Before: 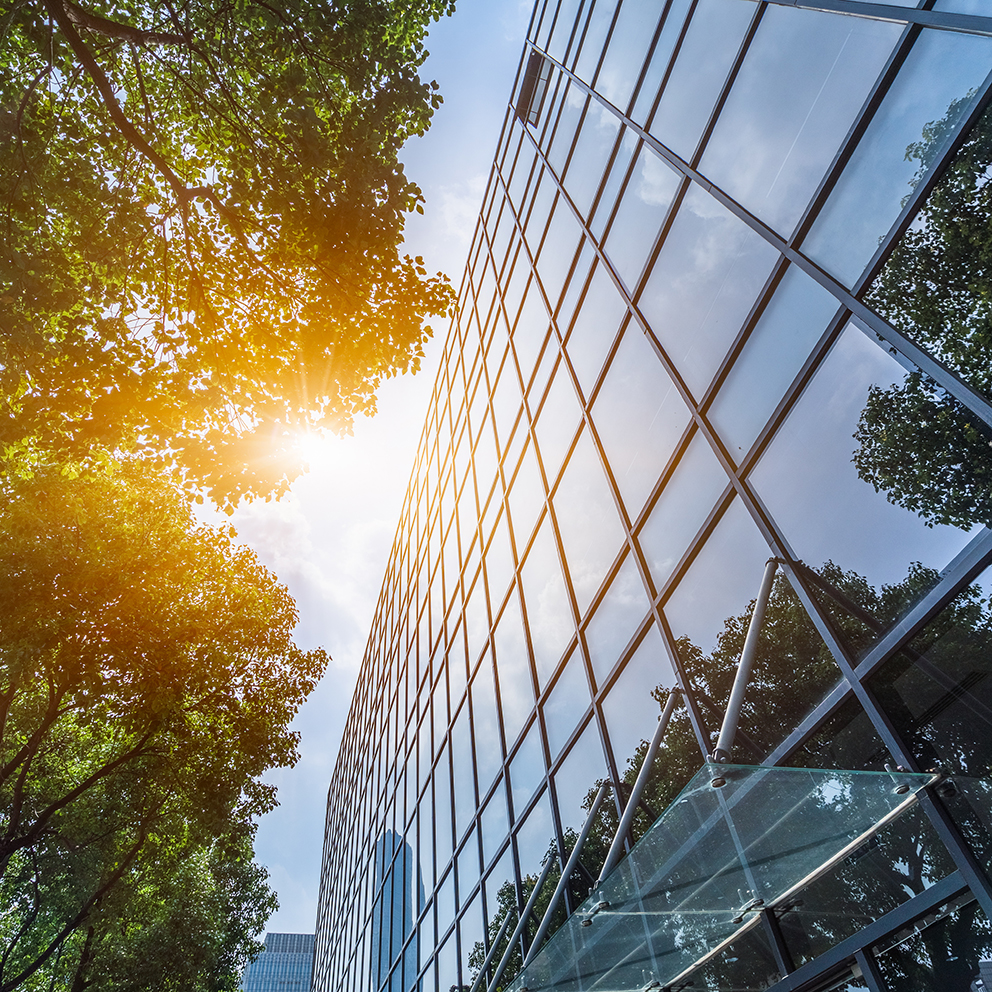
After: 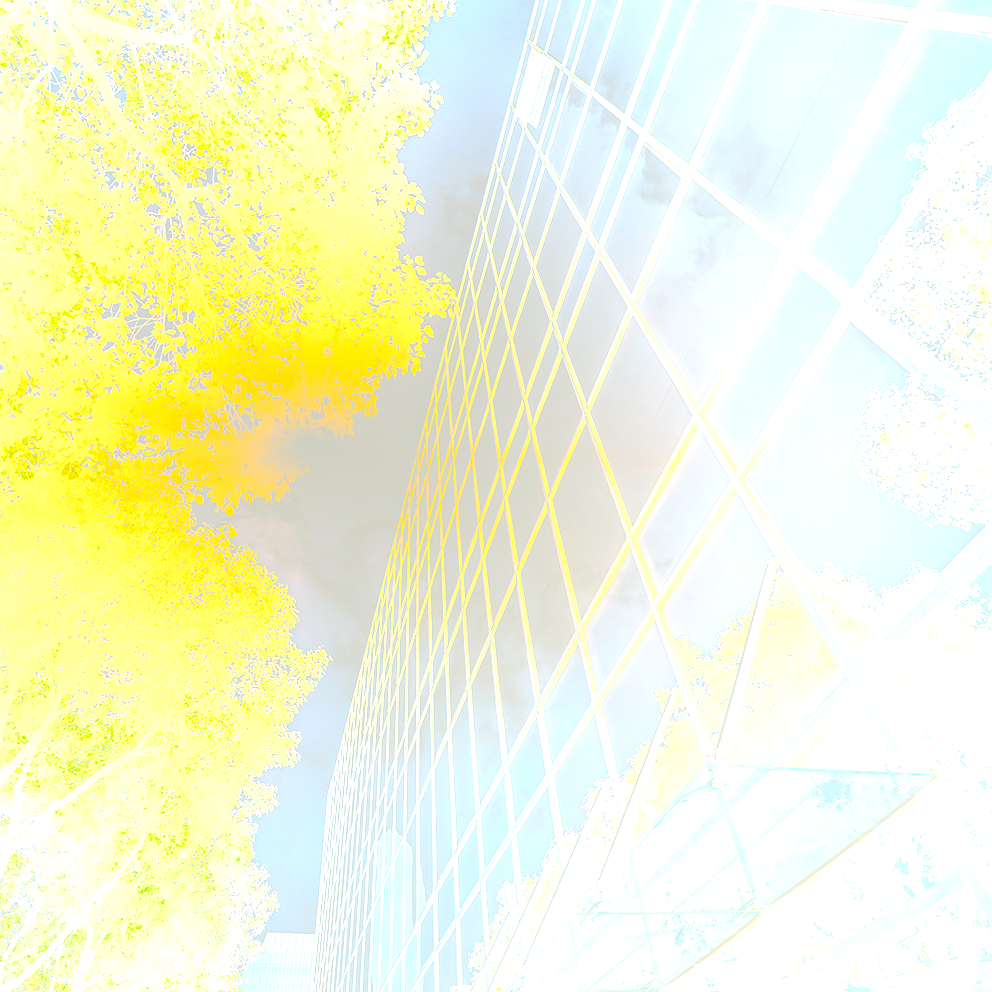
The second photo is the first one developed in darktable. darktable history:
tone equalizer: -7 EV 0.15 EV, -6 EV 0.6 EV, -5 EV 1.15 EV, -4 EV 1.33 EV, -3 EV 1.15 EV, -2 EV 0.6 EV, -1 EV 0.15 EV, mask exposure compensation -0.5 EV
exposure: black level correction 0, exposure 1.2 EV, compensate highlight preservation false
local contrast: detail 130%
bloom: size 70%, threshold 25%, strength 70%
color correction: highlights a* -1.43, highlights b* 10.12, shadows a* 0.395, shadows b* 19.35
